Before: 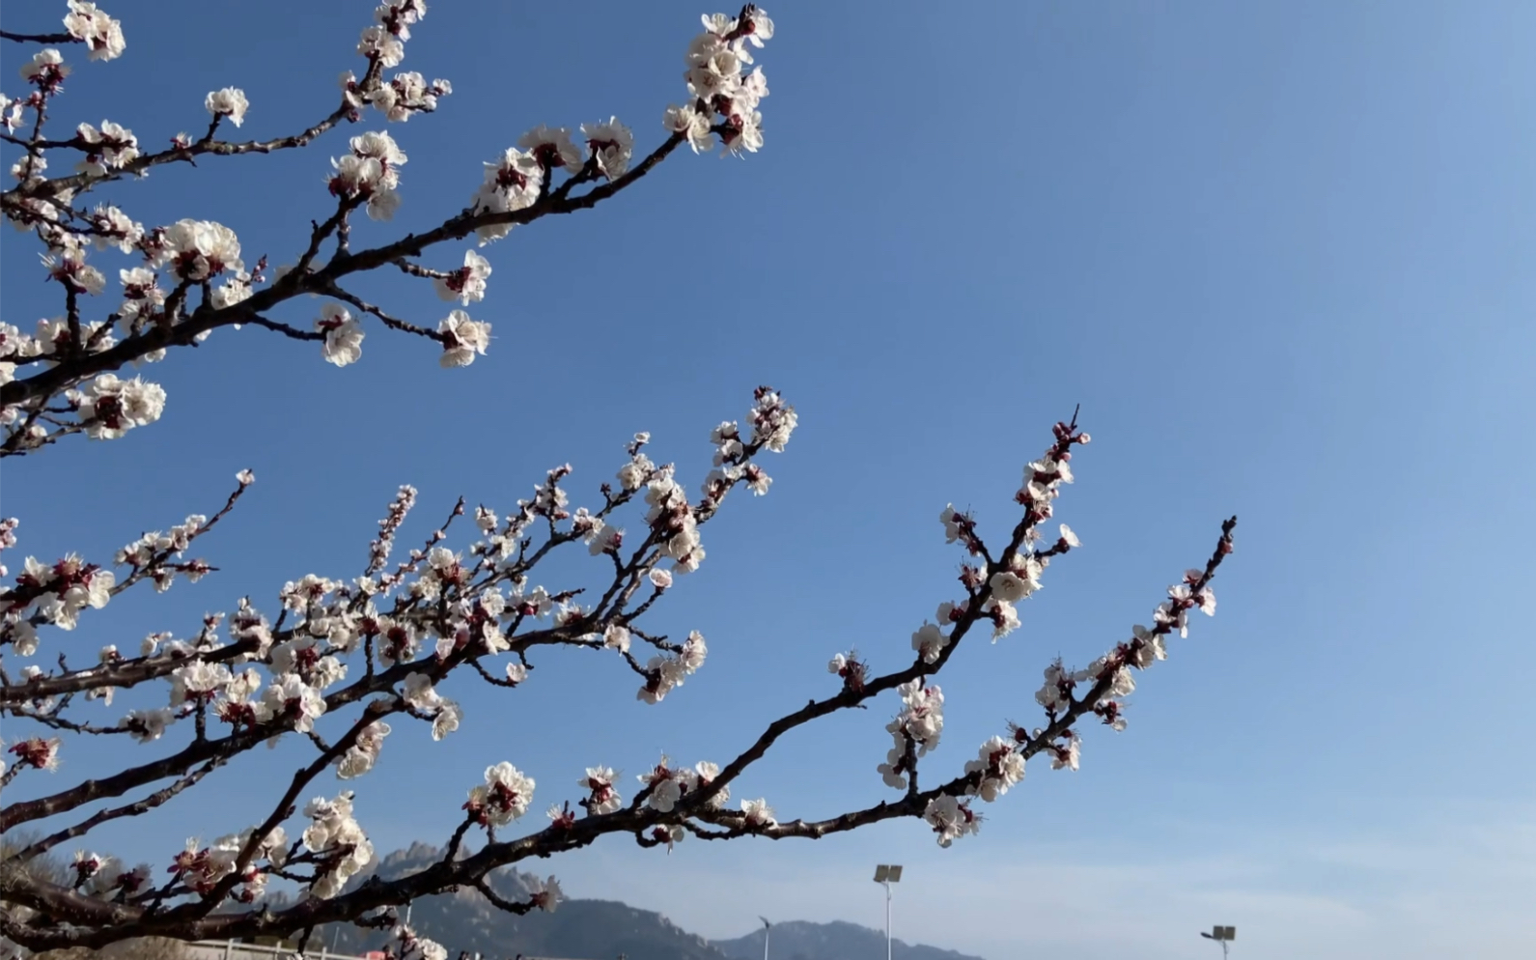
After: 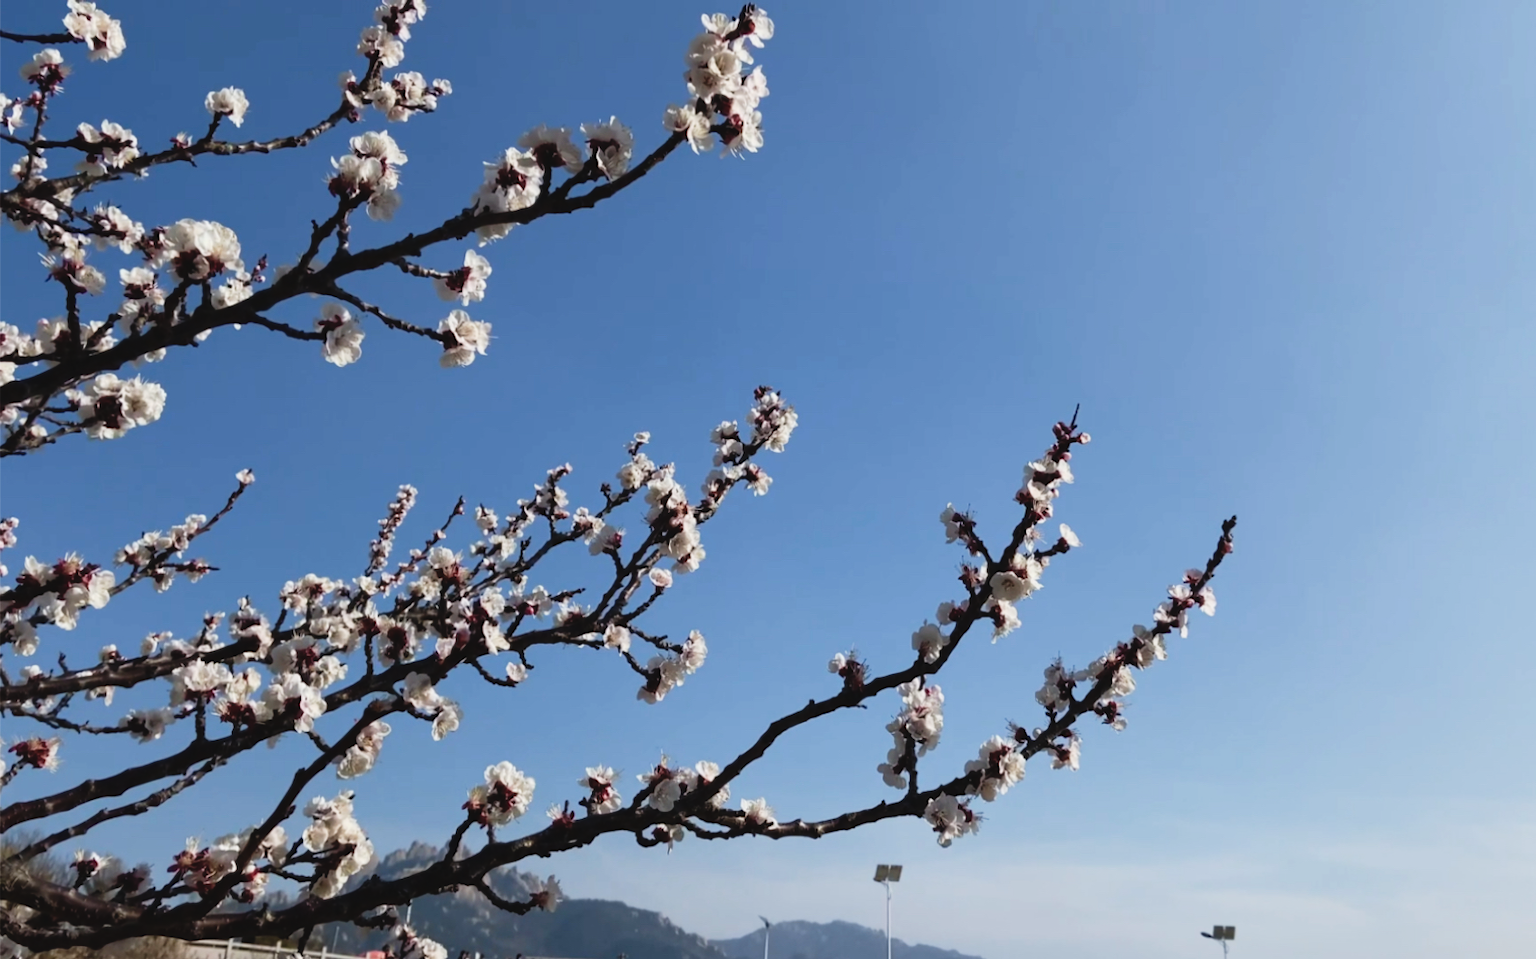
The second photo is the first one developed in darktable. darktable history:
tone curve: curves: ch0 [(0, 0.047) (0.15, 0.127) (0.46, 0.466) (0.751, 0.788) (1, 0.961)]; ch1 [(0, 0) (0.43, 0.408) (0.476, 0.469) (0.505, 0.501) (0.553, 0.557) (0.592, 0.58) (0.631, 0.625) (1, 1)]; ch2 [(0, 0) (0.505, 0.495) (0.55, 0.557) (0.583, 0.573) (1, 1)], preserve colors none
